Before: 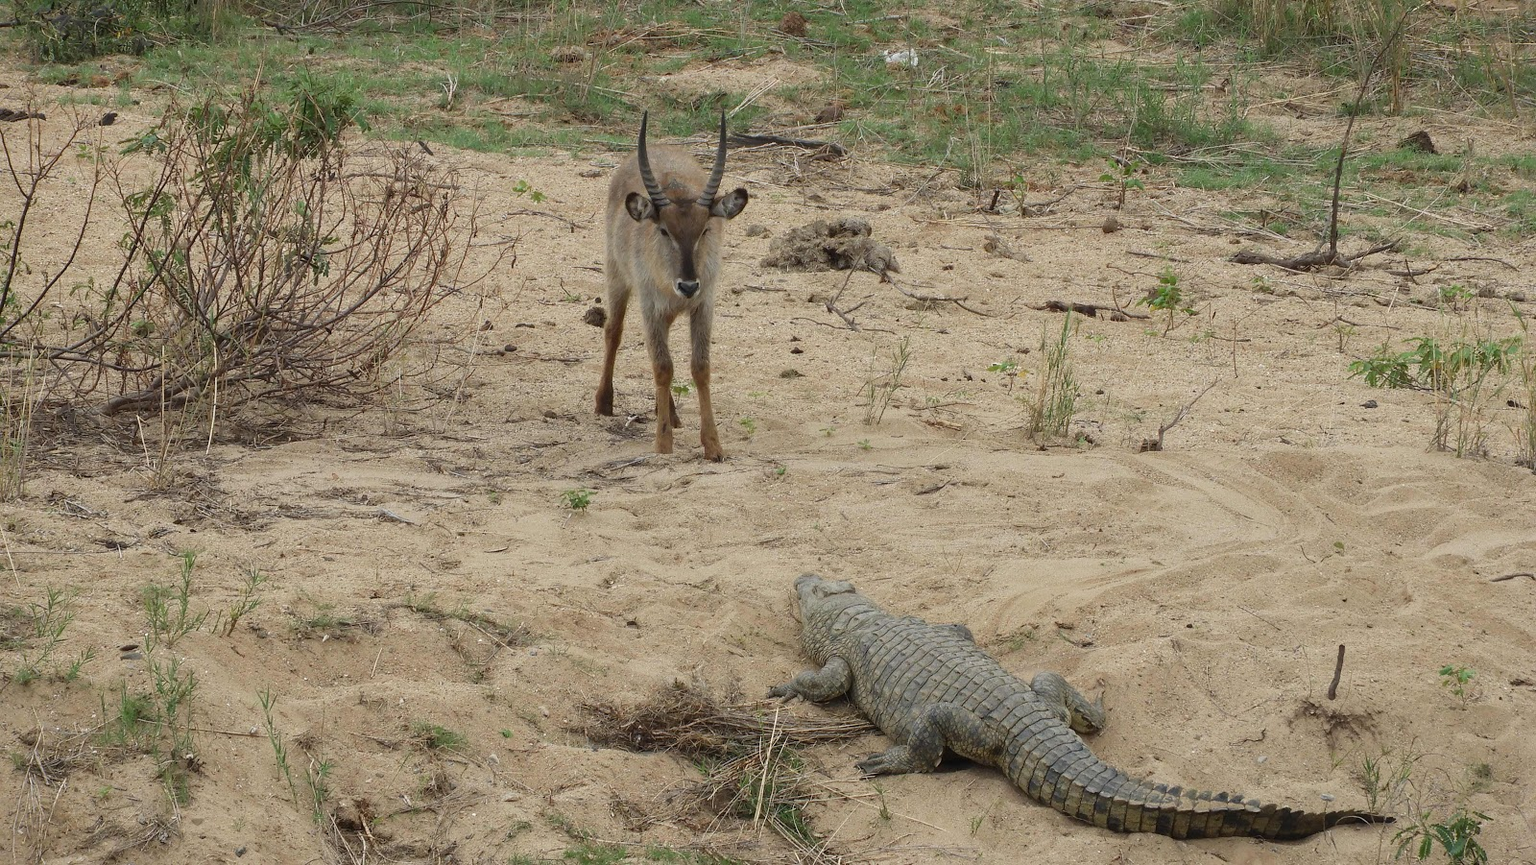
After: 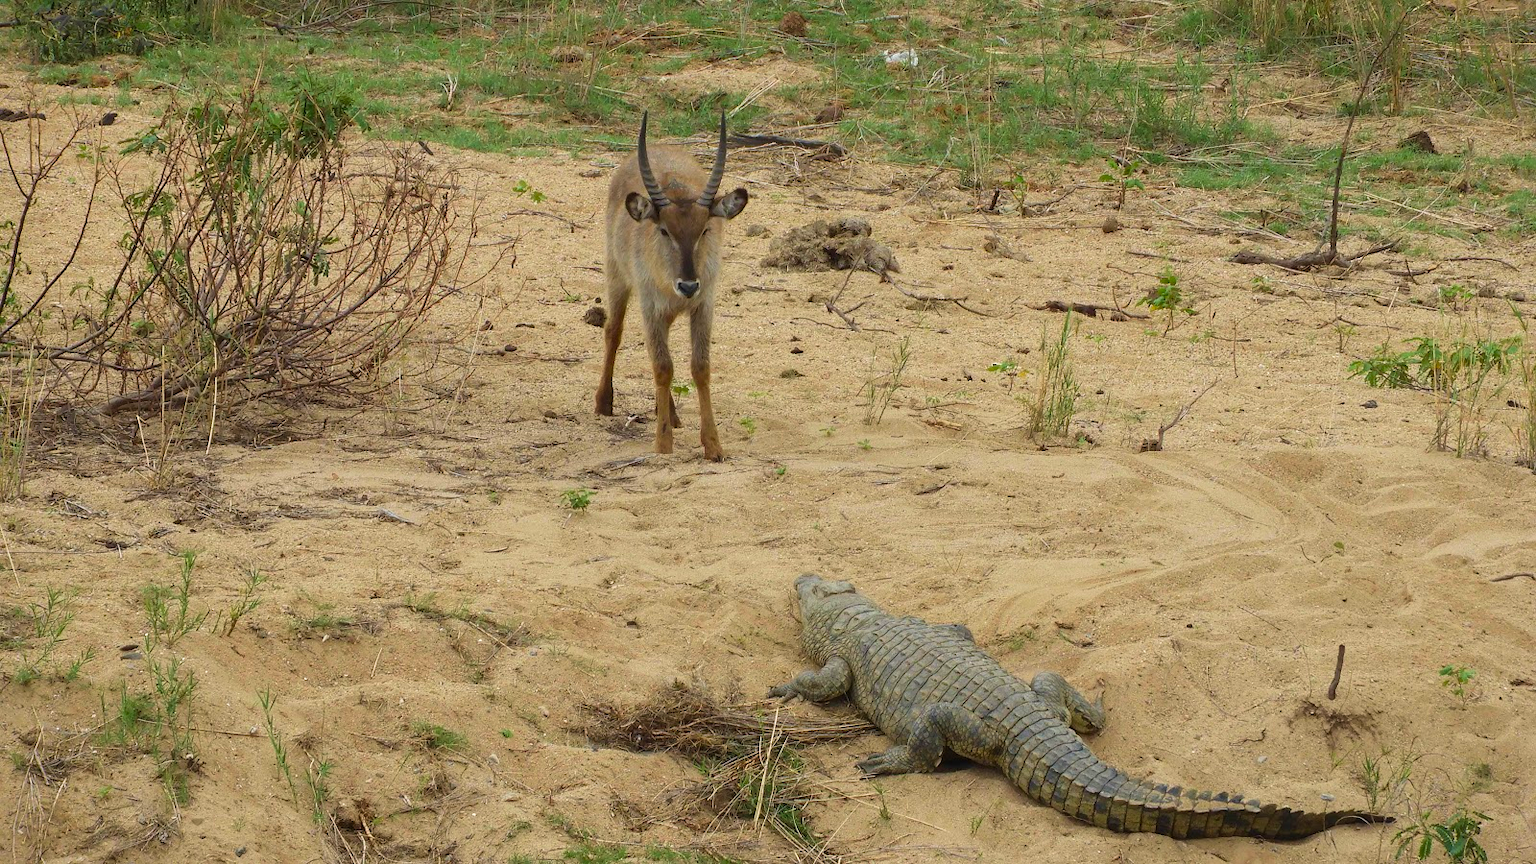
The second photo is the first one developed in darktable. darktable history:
color balance rgb: perceptual saturation grading › global saturation 25.451%, perceptual brilliance grading › global brilliance 2.725%, global vibrance 20%
velvia: on, module defaults
